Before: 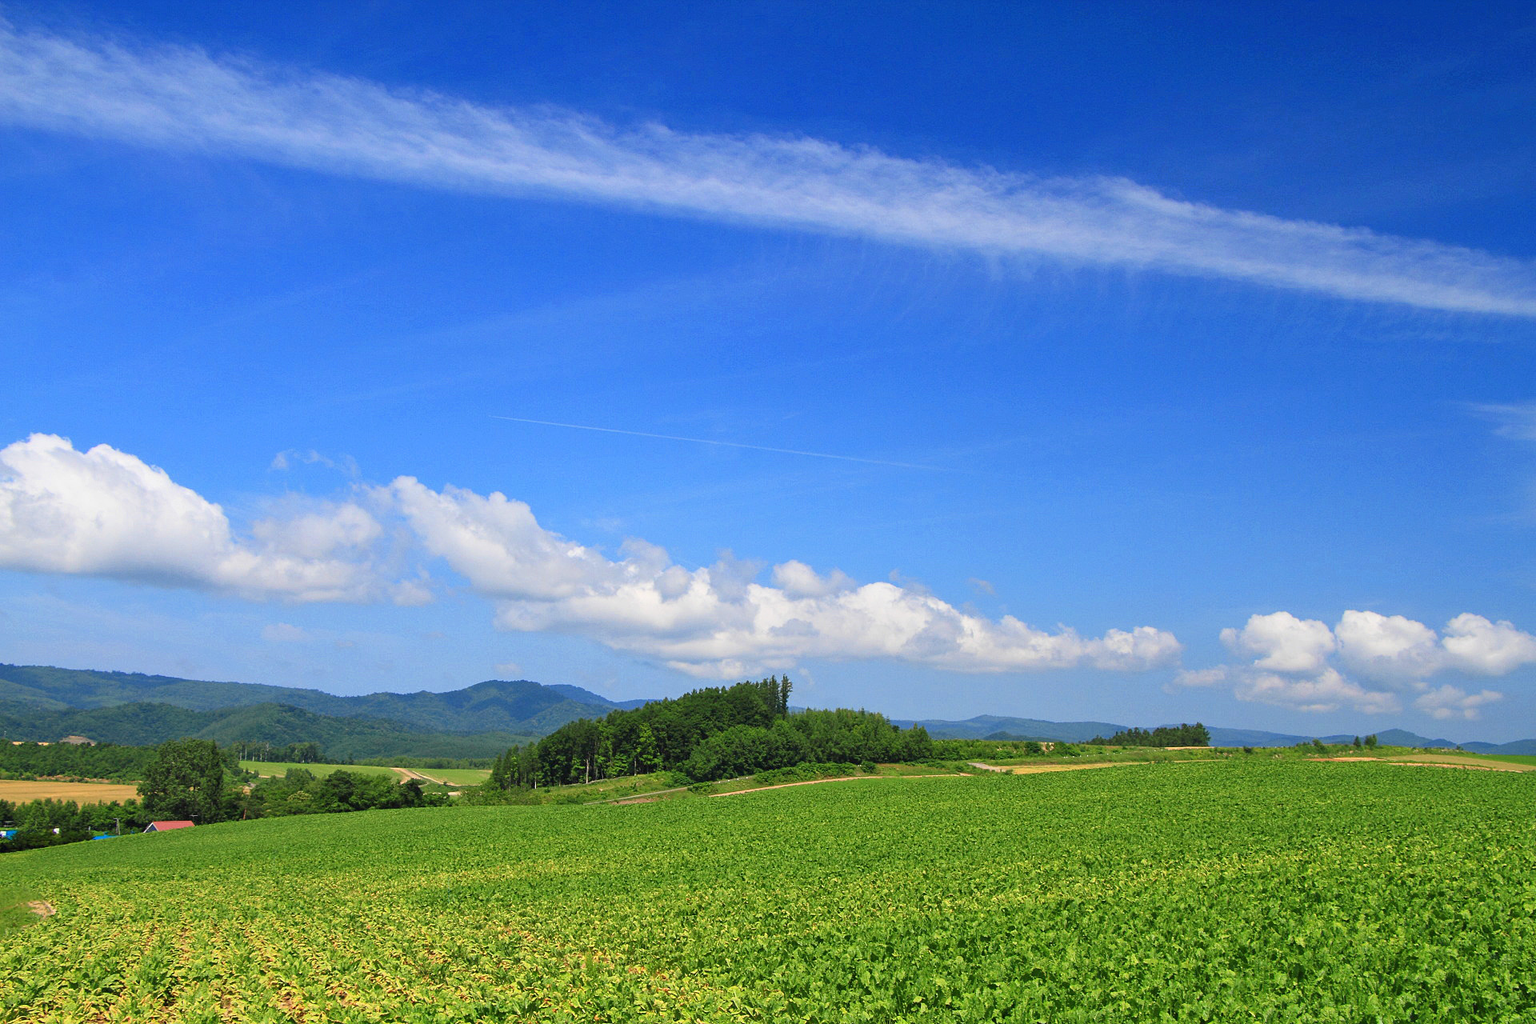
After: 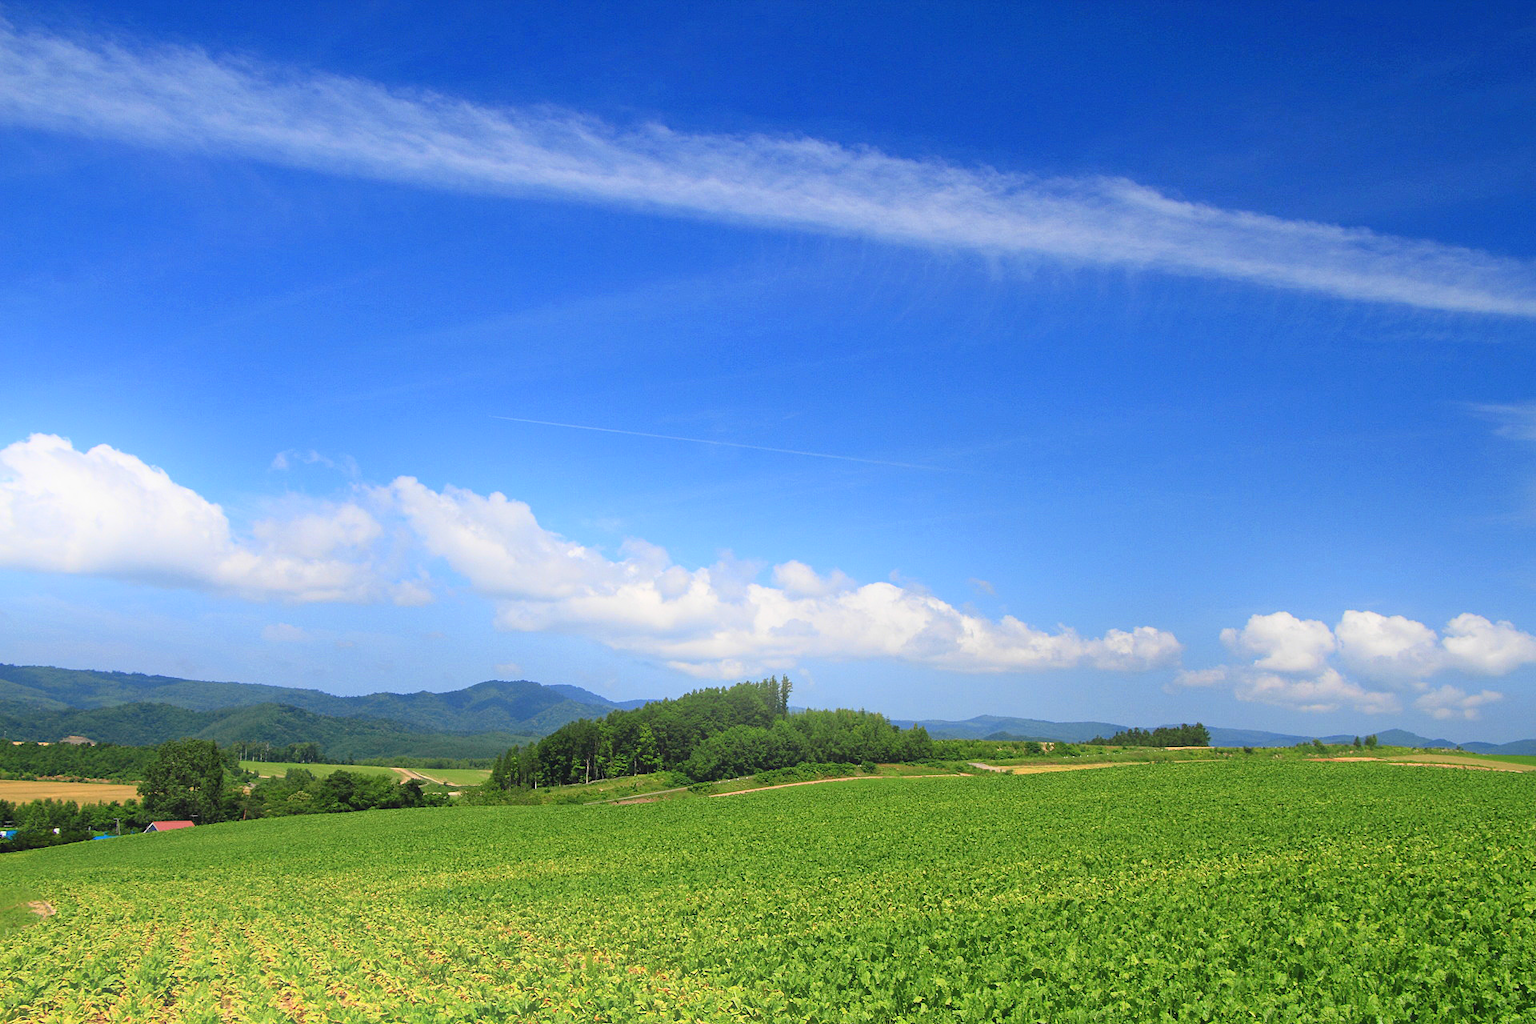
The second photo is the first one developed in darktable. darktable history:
bloom: on, module defaults
white balance: red 1, blue 1
